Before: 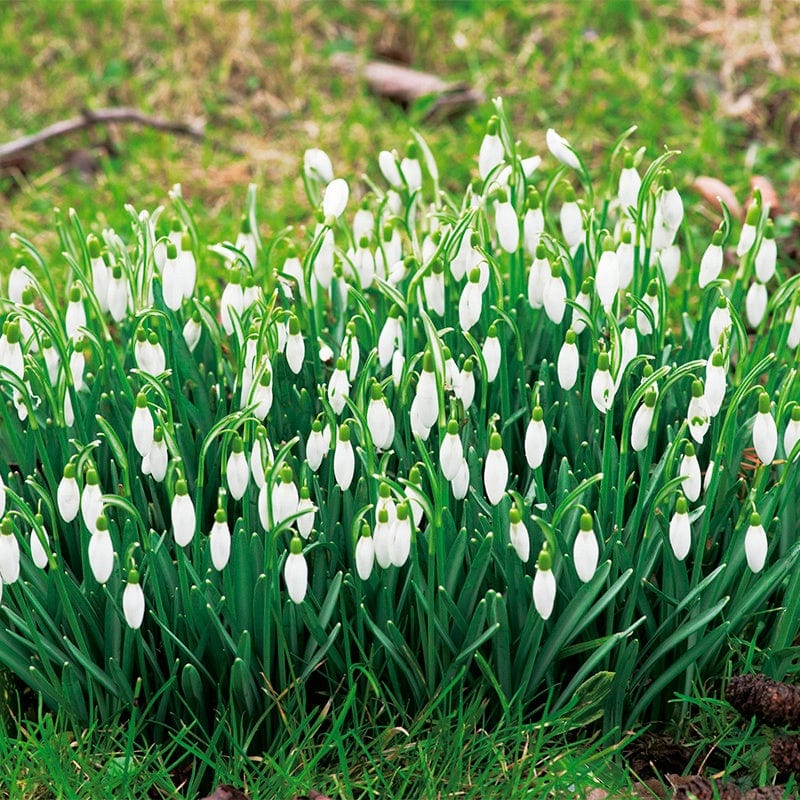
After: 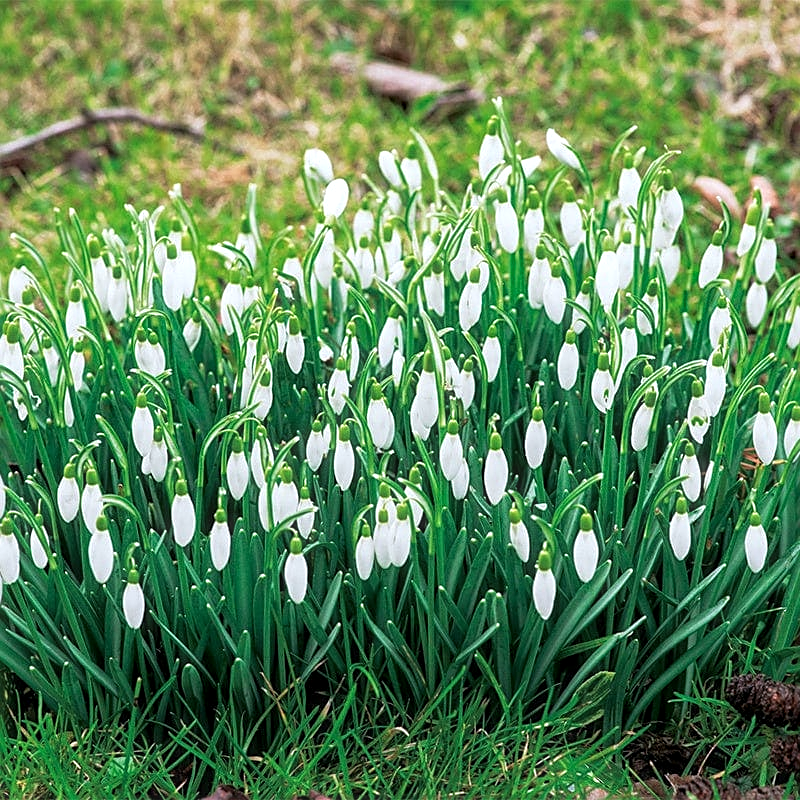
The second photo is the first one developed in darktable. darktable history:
local contrast: on, module defaults
haze removal: strength -0.053, compatibility mode true, adaptive false
sharpen: on, module defaults
color calibration: x 0.354, y 0.367, temperature 4683.22 K
